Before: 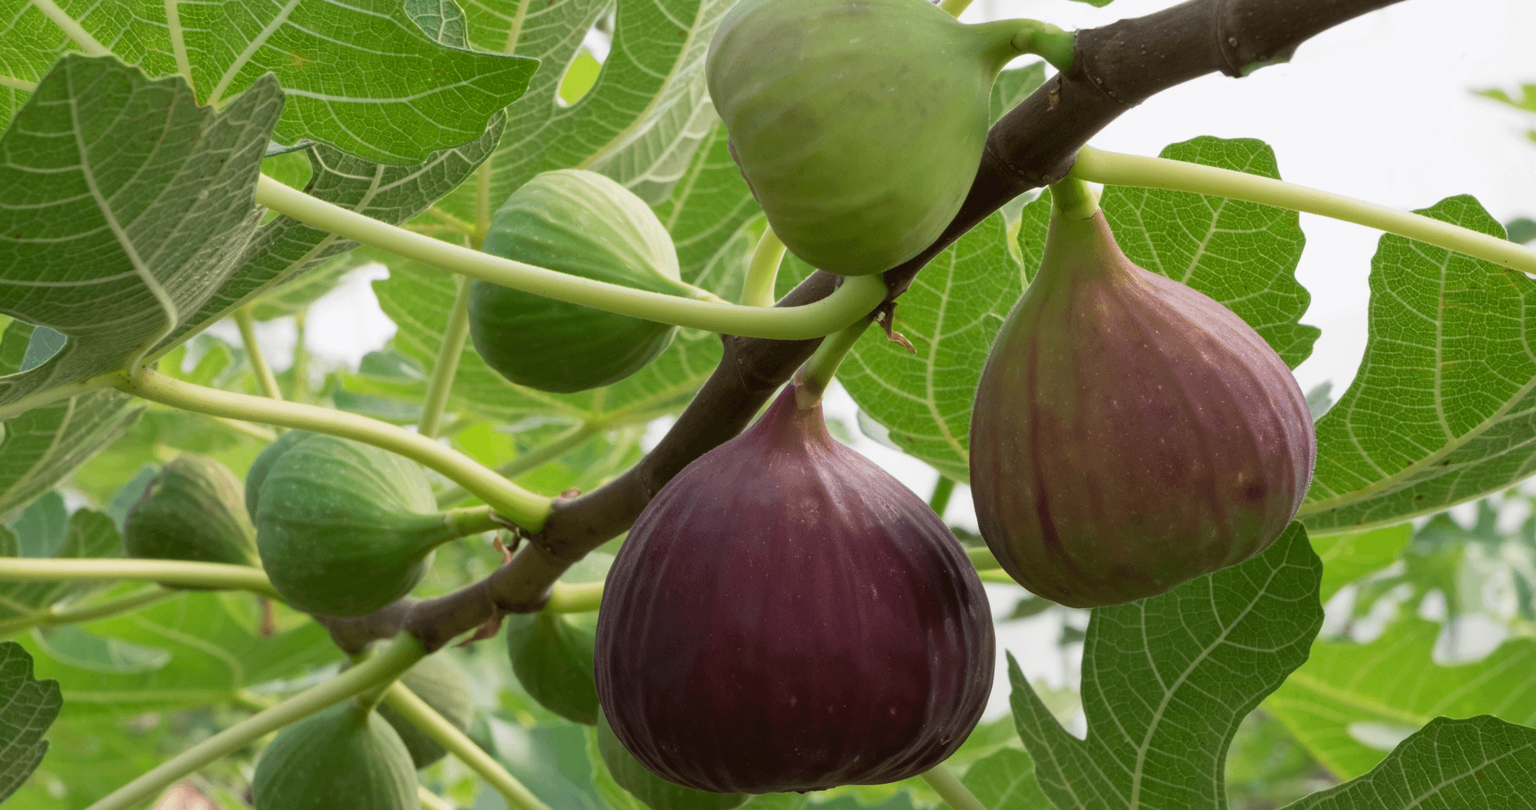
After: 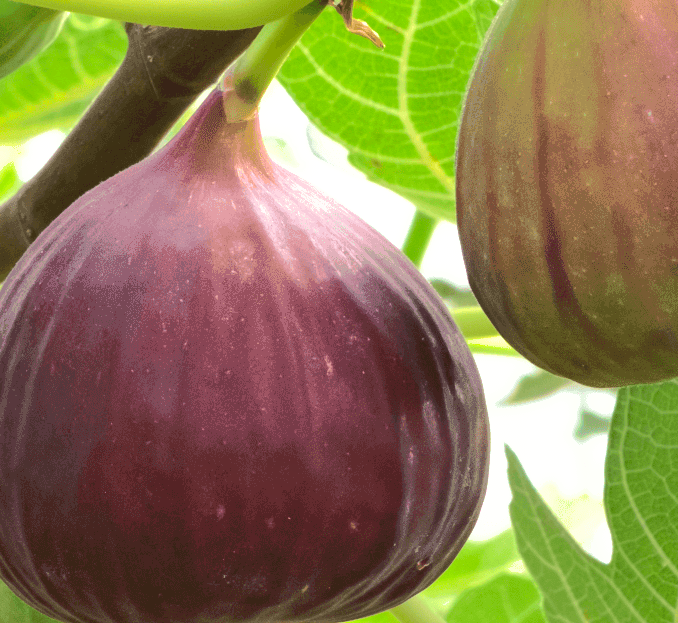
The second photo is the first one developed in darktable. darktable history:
crop: left 40.878%, top 39.176%, right 25.993%, bottom 3.081%
exposure: black level correction 0, exposure 1.1 EV, compensate exposure bias true, compensate highlight preservation false
shadows and highlights: on, module defaults
rgb curve: curves: ch0 [(0, 0) (0.284, 0.292) (0.505, 0.644) (1, 1)], compensate middle gray true
